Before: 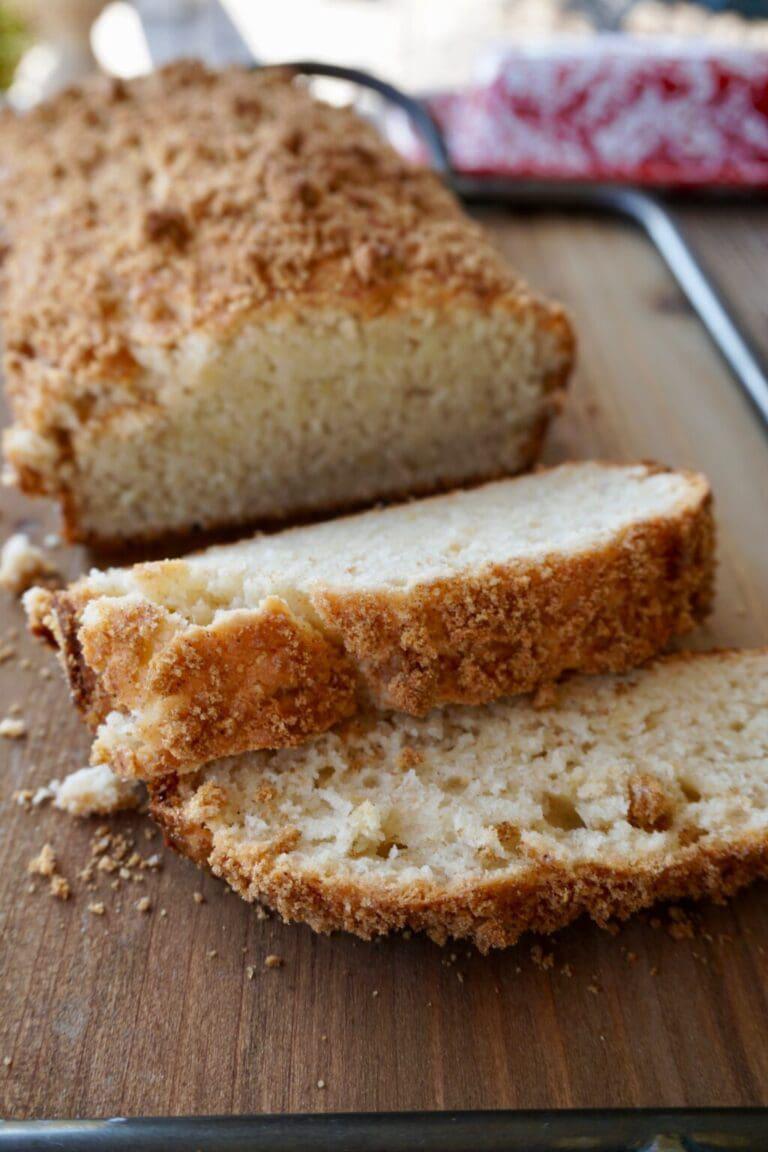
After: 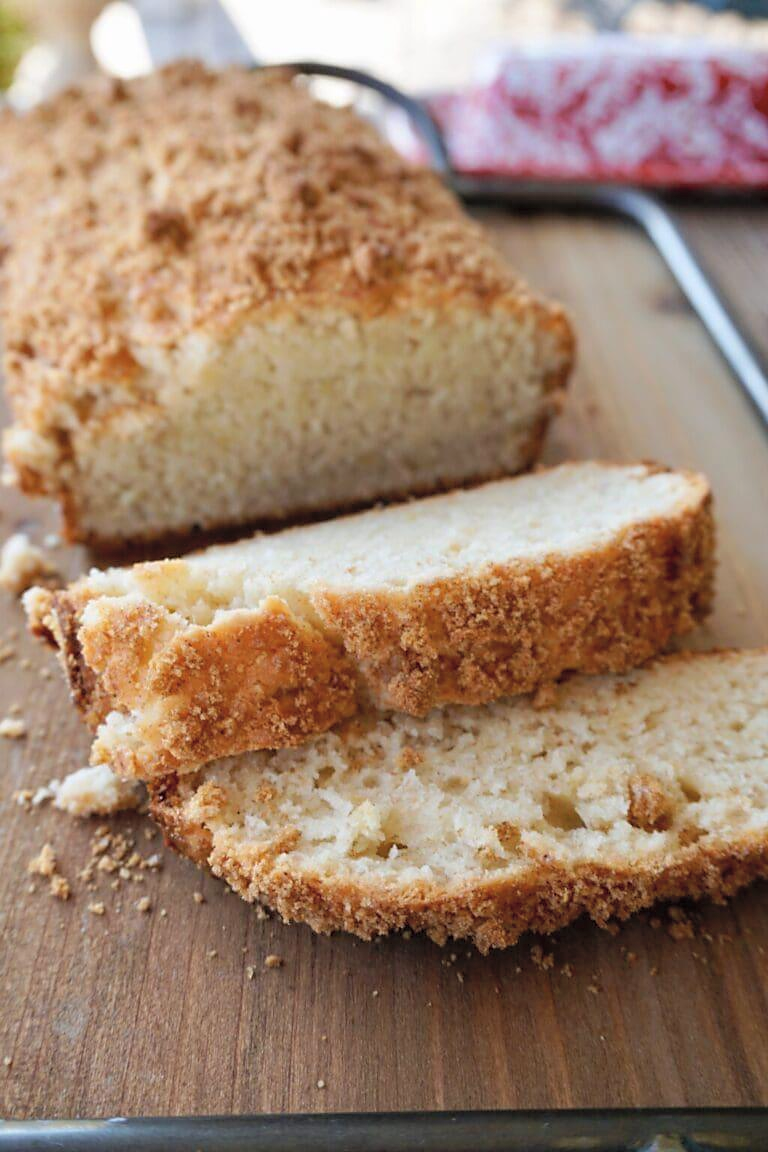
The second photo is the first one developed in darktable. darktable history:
sharpen: radius 1.893, amount 0.405, threshold 1.707
contrast brightness saturation: brightness 0.155
